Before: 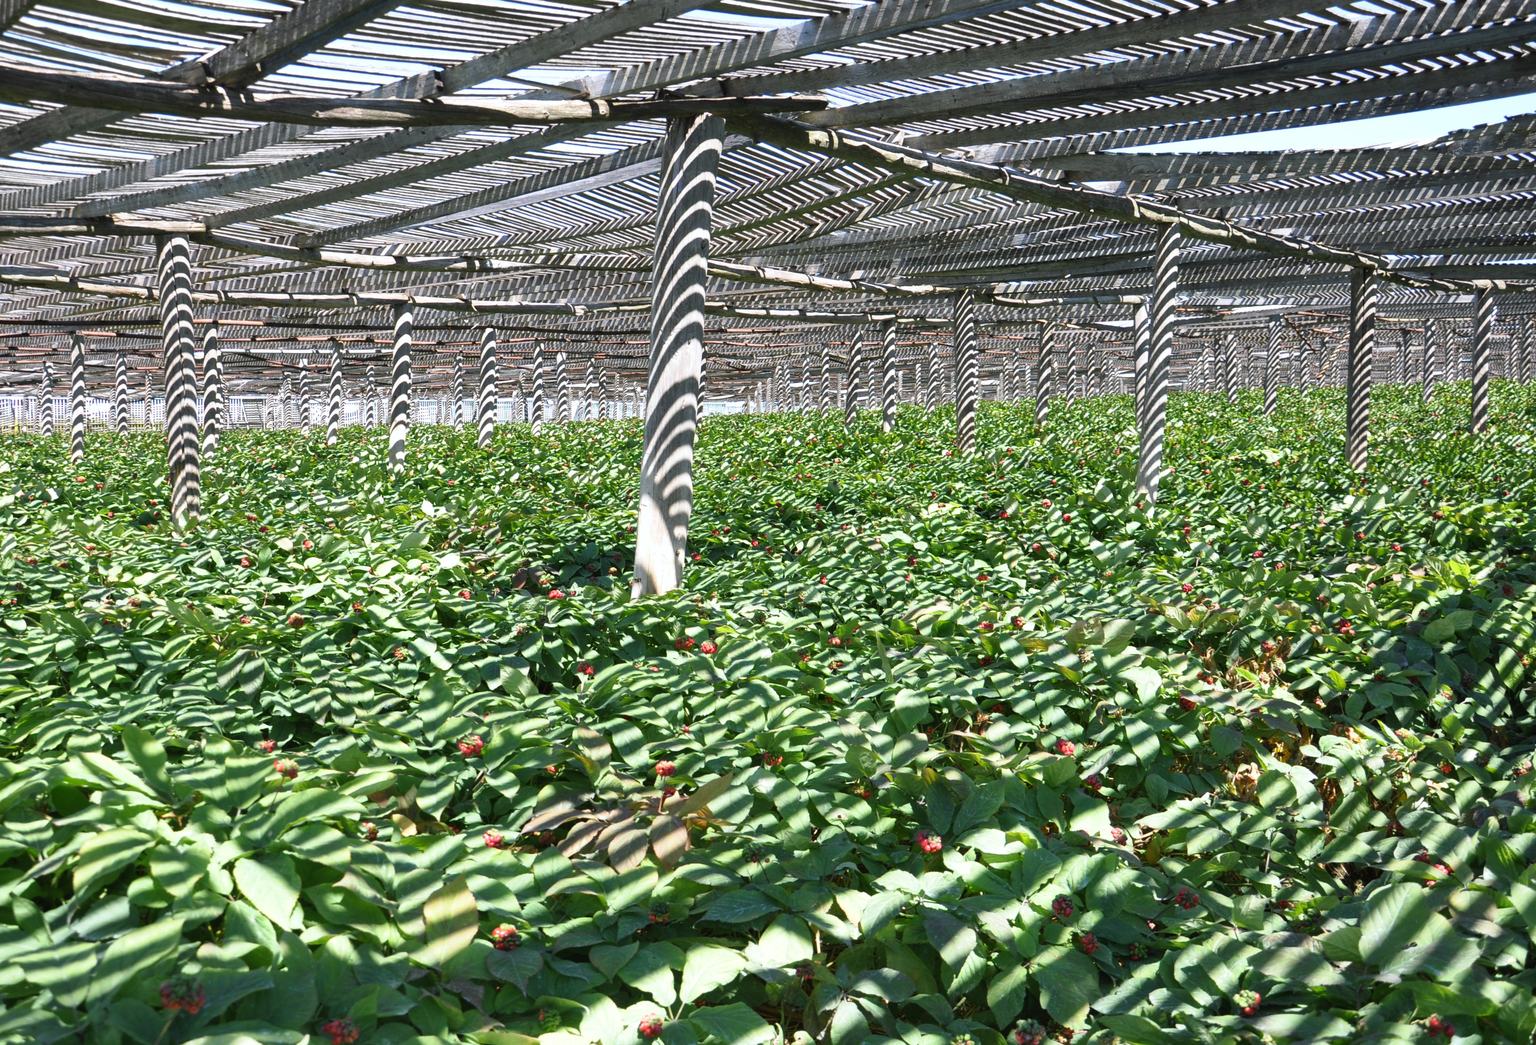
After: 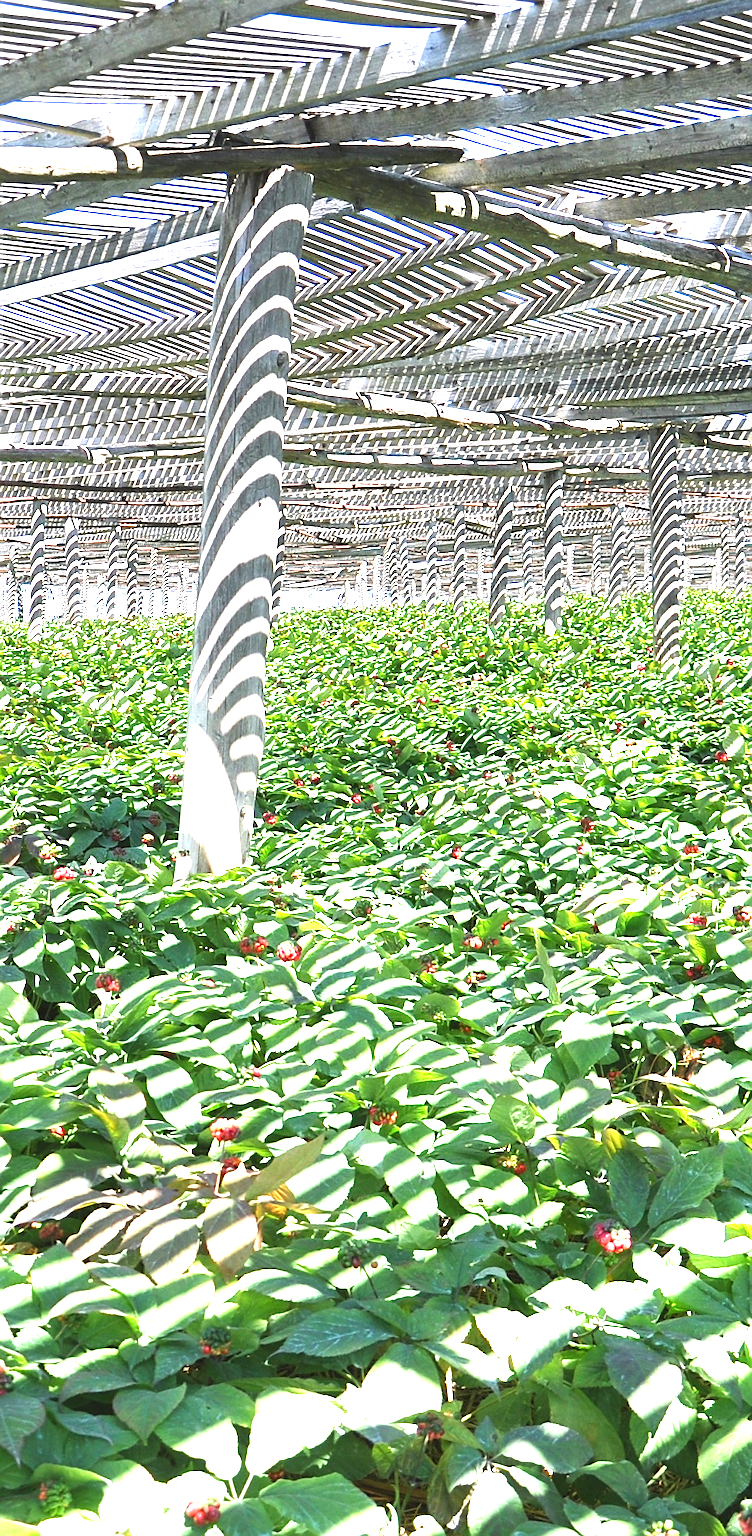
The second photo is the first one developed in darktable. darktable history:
sharpen: on, module defaults
exposure: black level correction 0, exposure 1.741 EV, compensate highlight preservation false
crop: left 33.381%, right 33.249%
